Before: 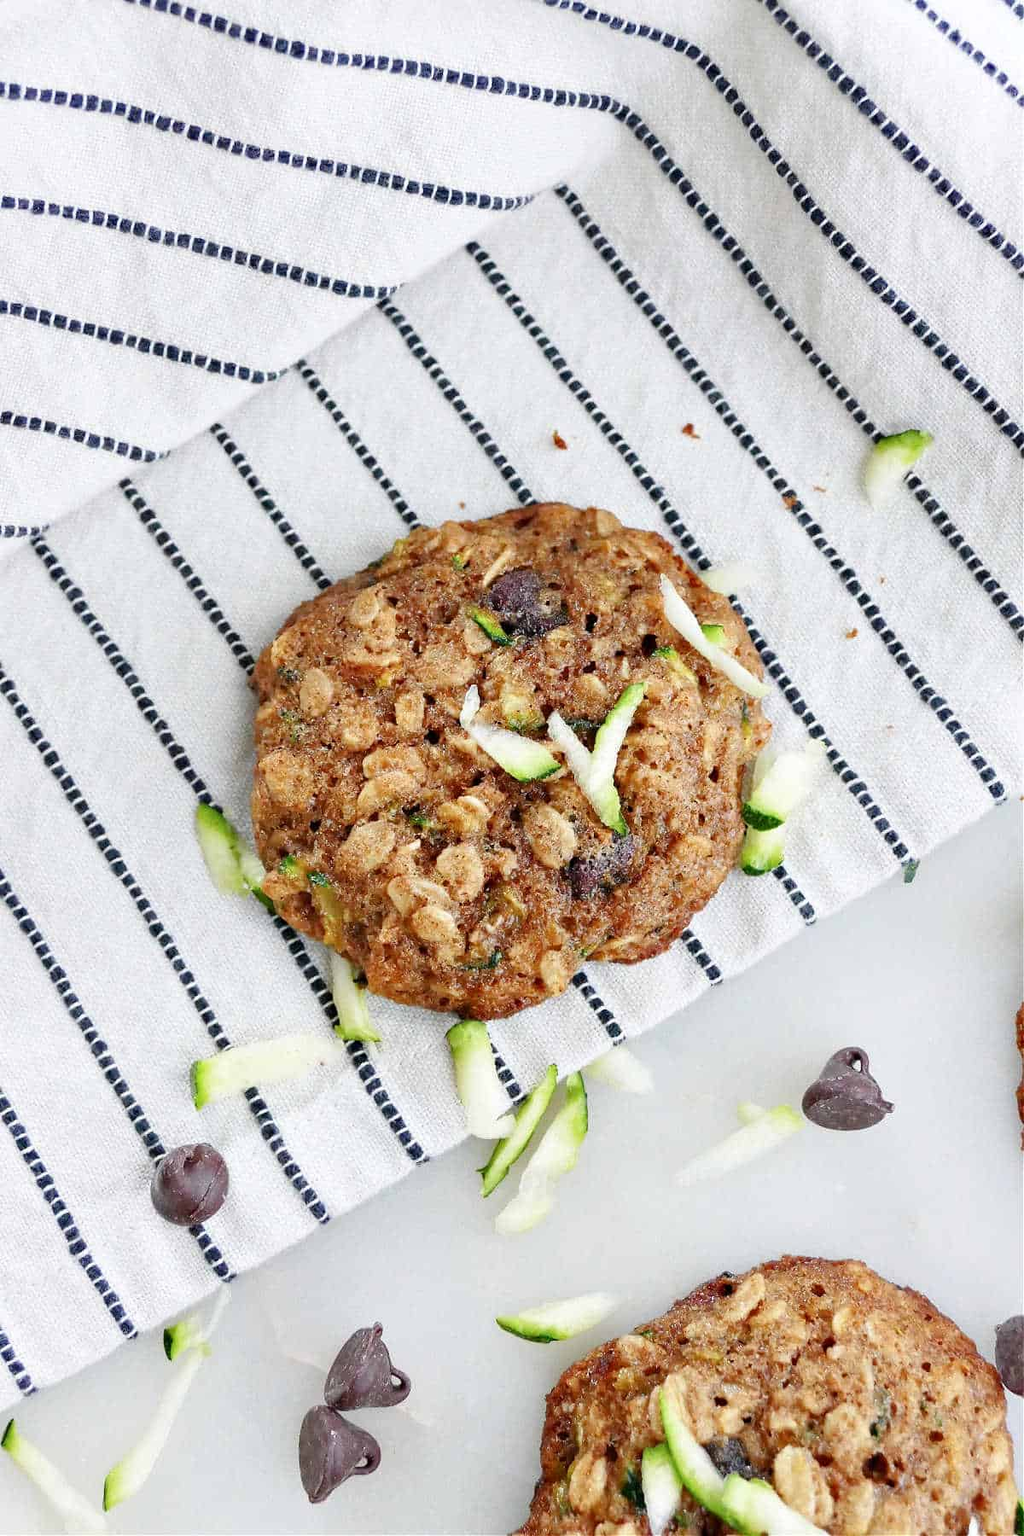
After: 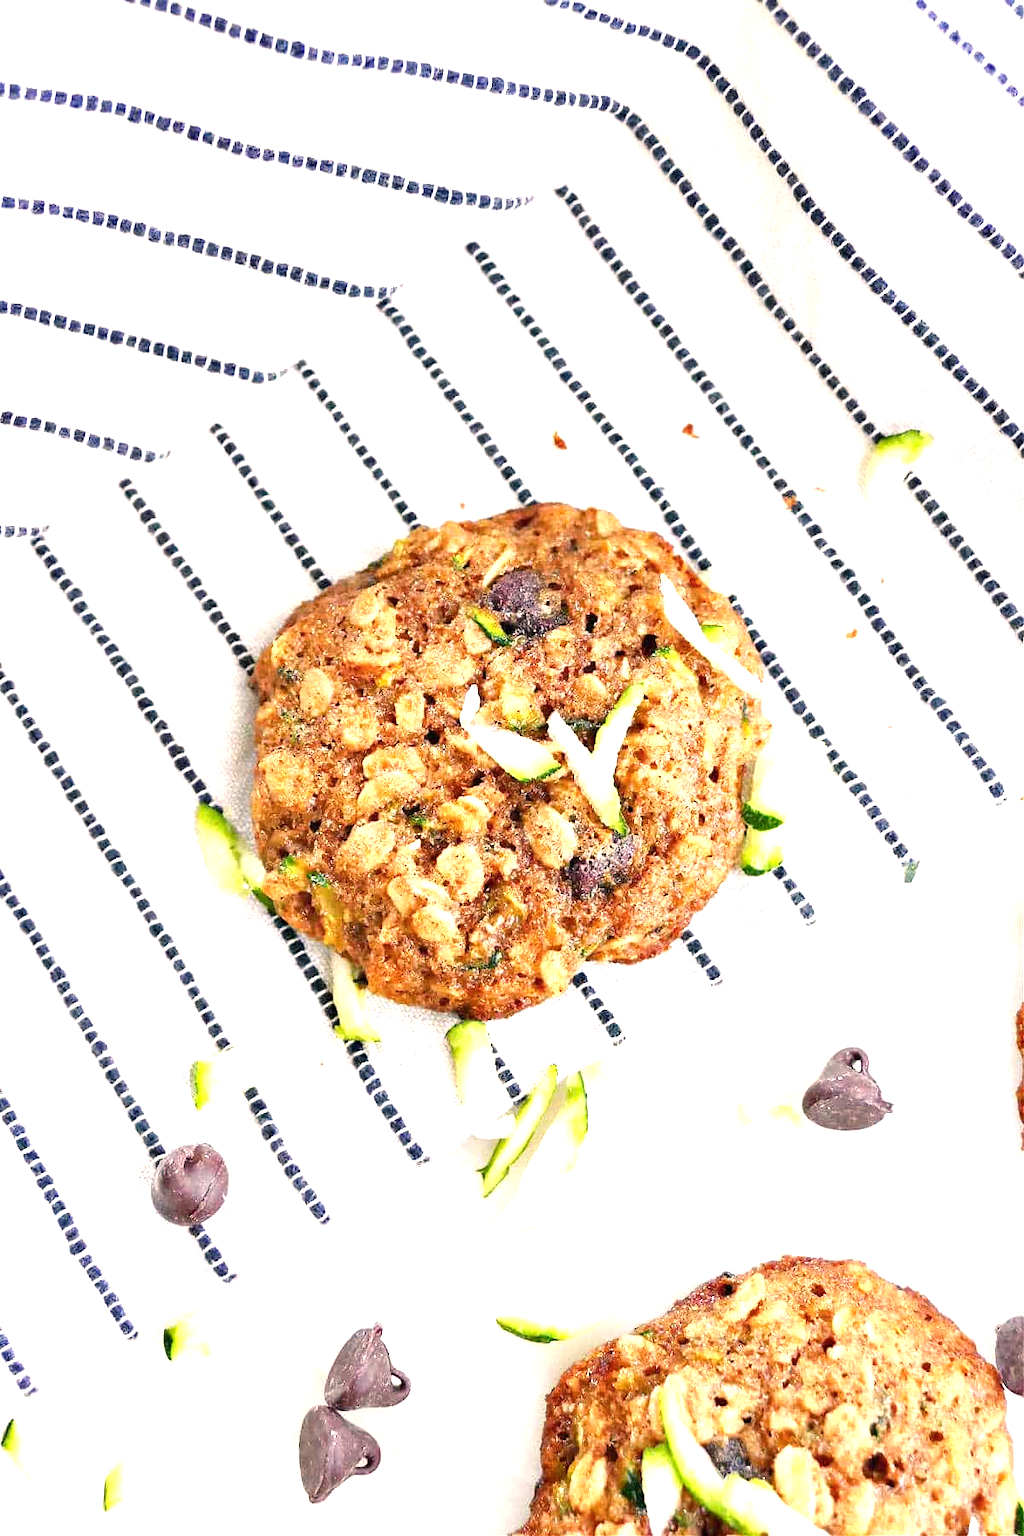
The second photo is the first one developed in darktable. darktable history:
exposure: black level correction 0, exposure 1.099 EV, compensate exposure bias true, compensate highlight preservation false
tone equalizer: on, module defaults
color balance rgb: highlights gain › chroma 3.046%, highlights gain › hue 54.58°, perceptual saturation grading › global saturation 0.352%, global vibrance 15.011%
